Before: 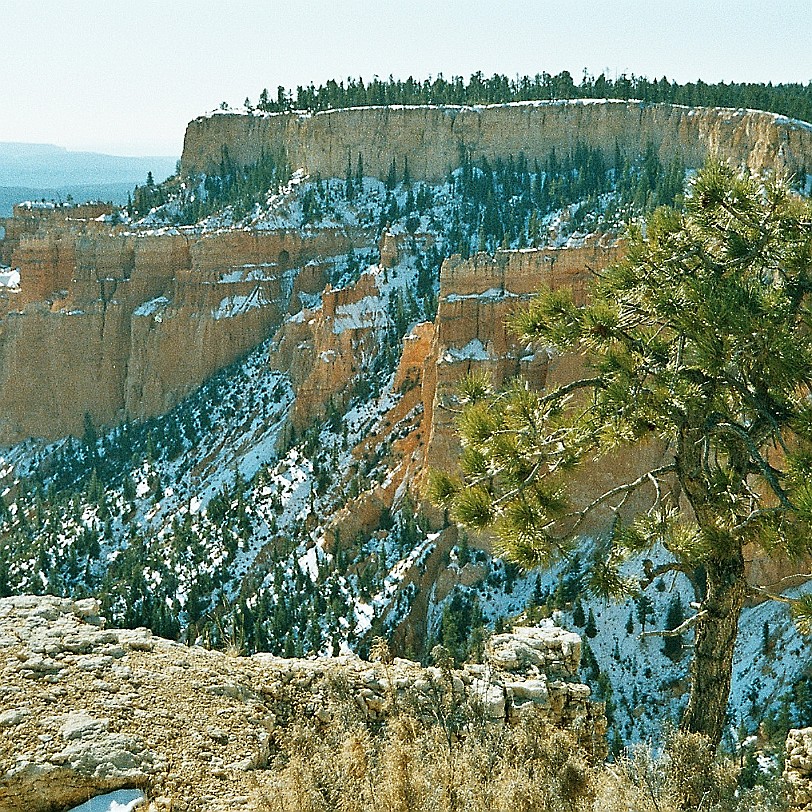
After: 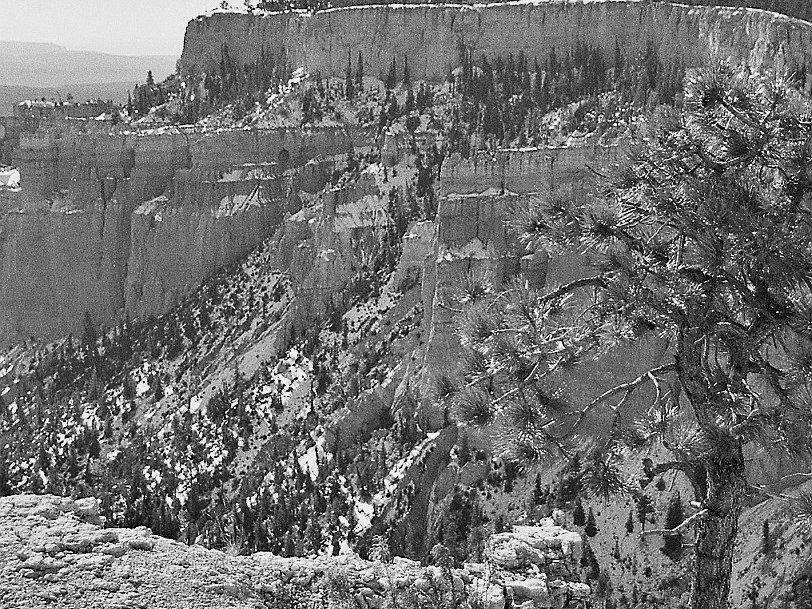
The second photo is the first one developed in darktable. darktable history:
crop and rotate: top 12.5%, bottom 12.5%
monochrome: a -92.57, b 58.91
